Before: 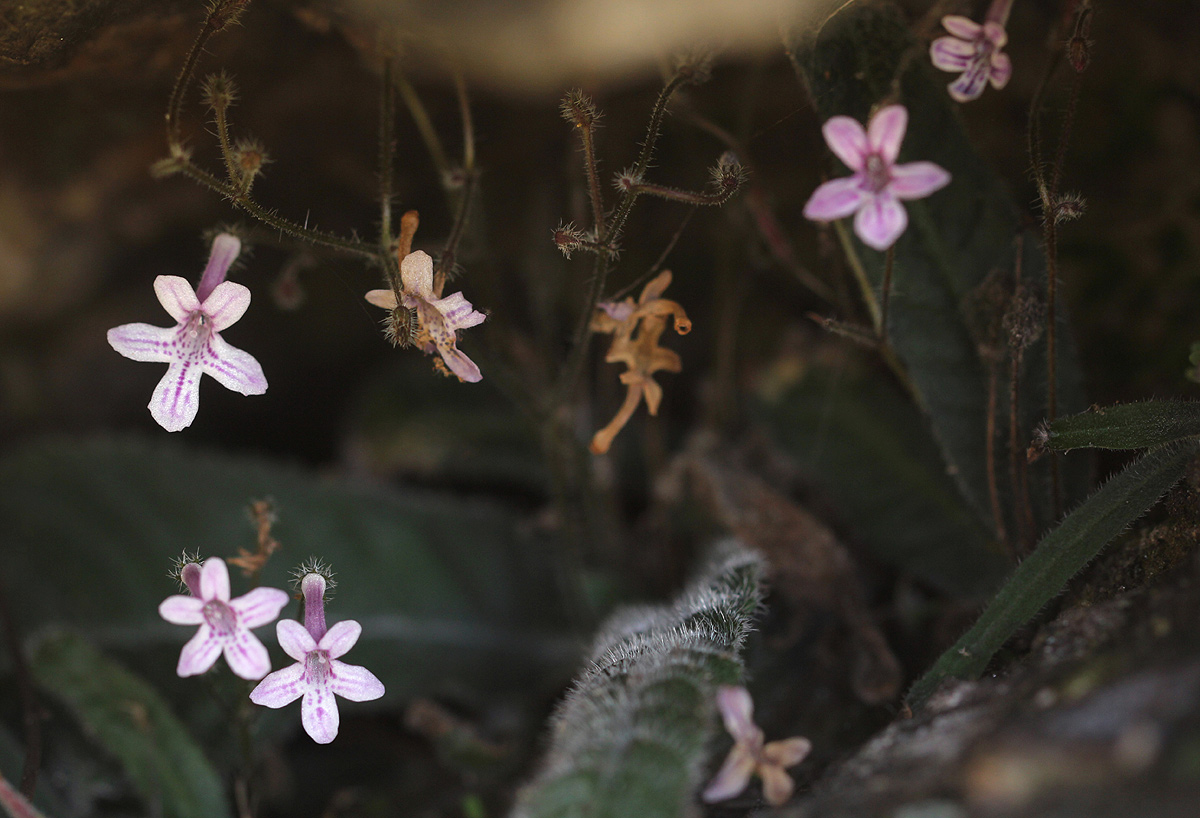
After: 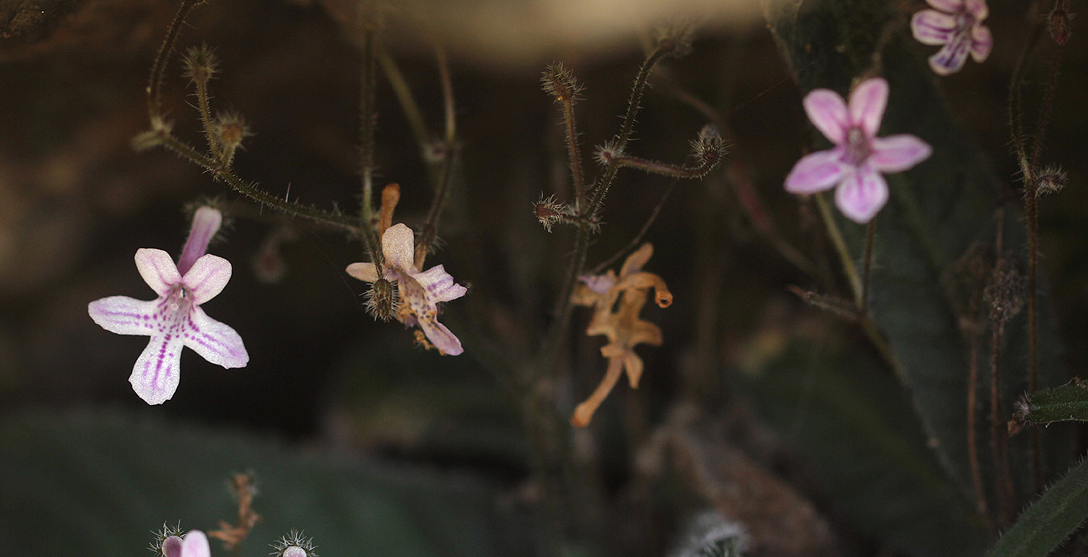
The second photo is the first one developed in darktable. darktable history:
crop: left 1.592%, top 3.364%, right 7.724%, bottom 28.45%
